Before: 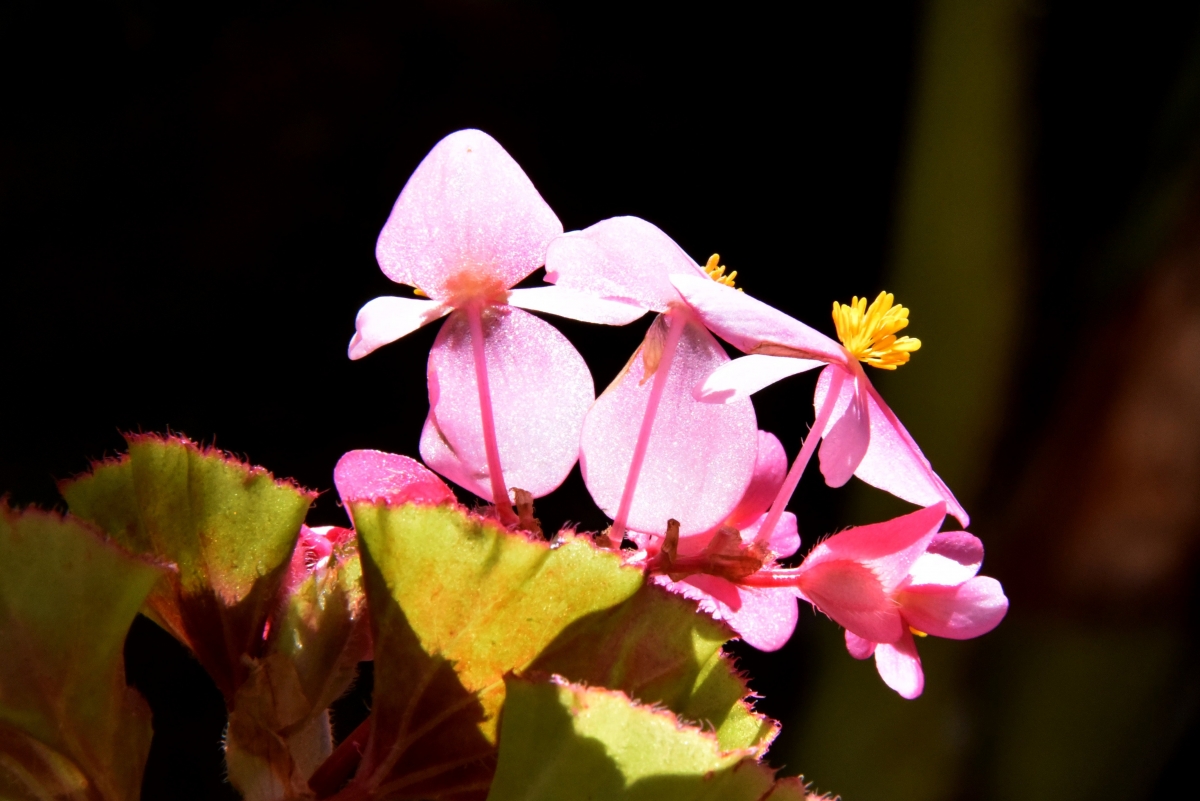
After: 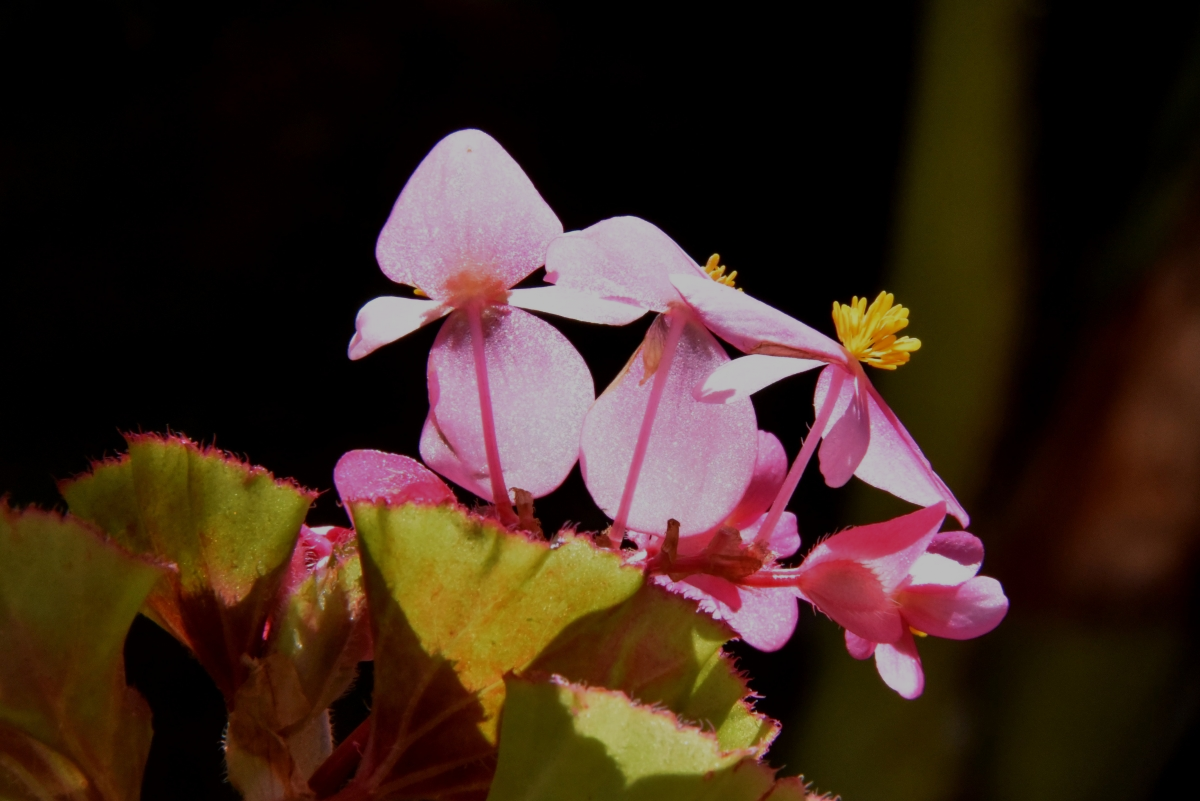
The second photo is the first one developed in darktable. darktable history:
tone equalizer: -8 EV -0.037 EV, -7 EV 0.025 EV, -6 EV -0.007 EV, -5 EV 0.006 EV, -4 EV -0.044 EV, -3 EV -0.237 EV, -2 EV -0.633 EV, -1 EV -0.994 EV, +0 EV -0.952 EV
